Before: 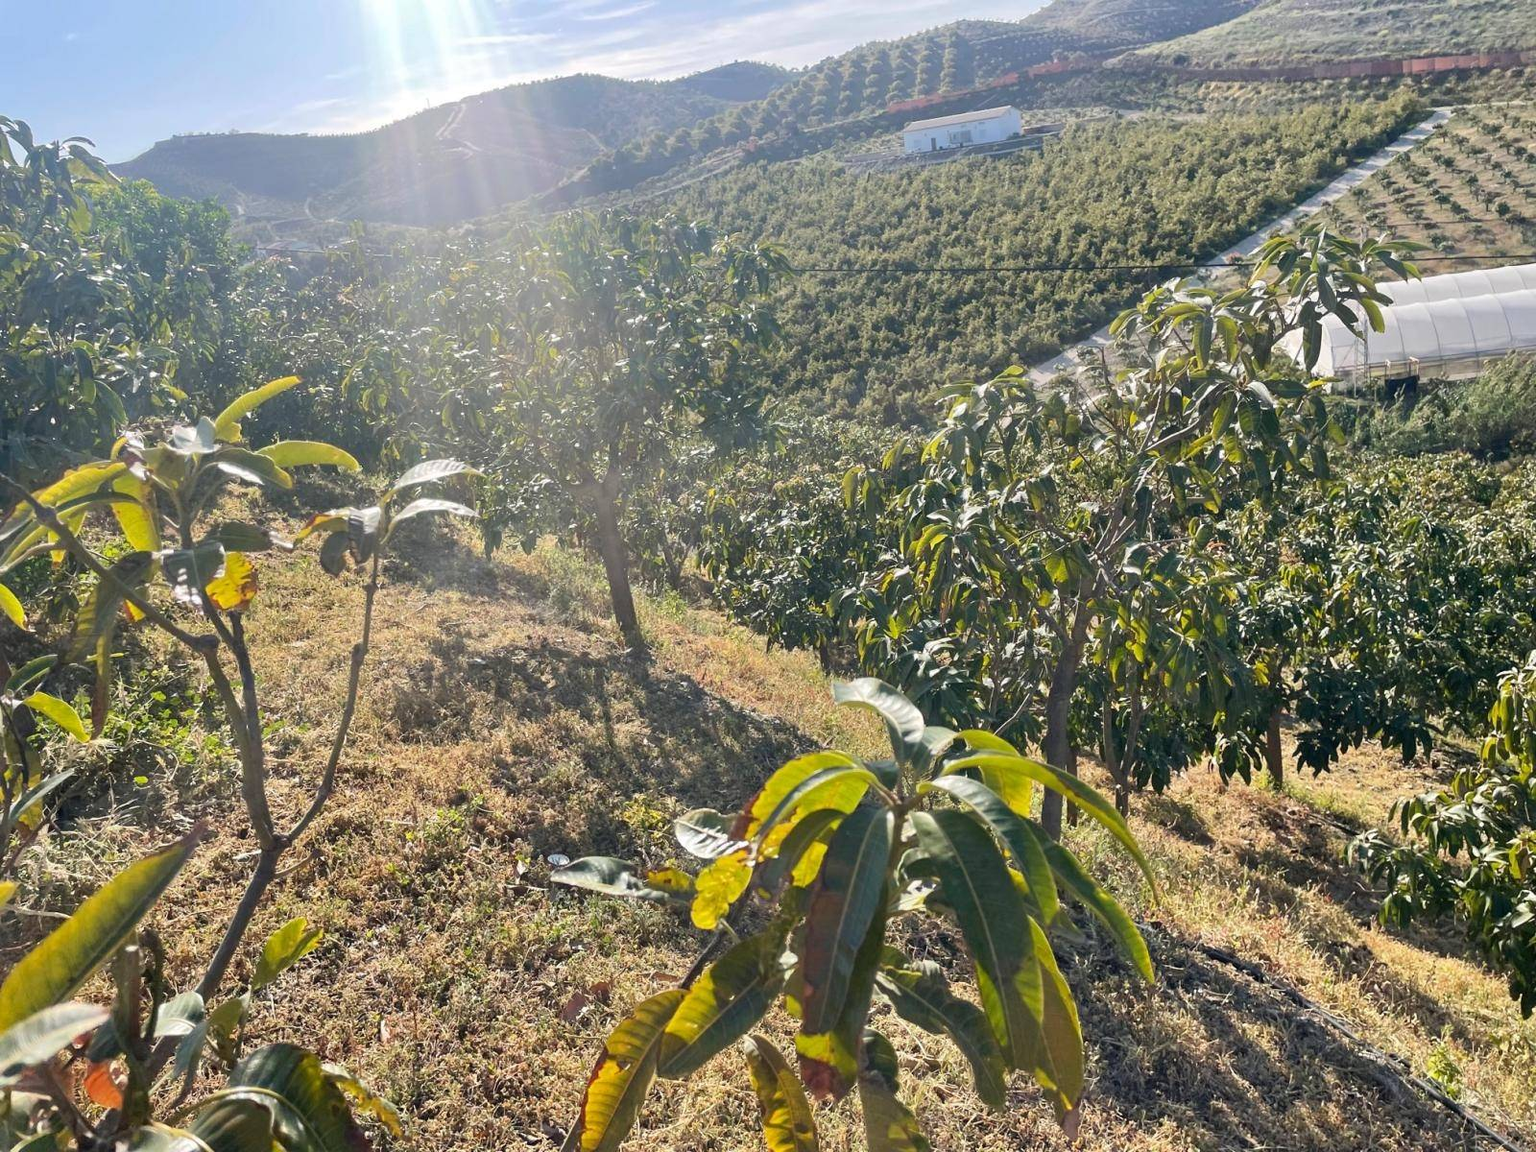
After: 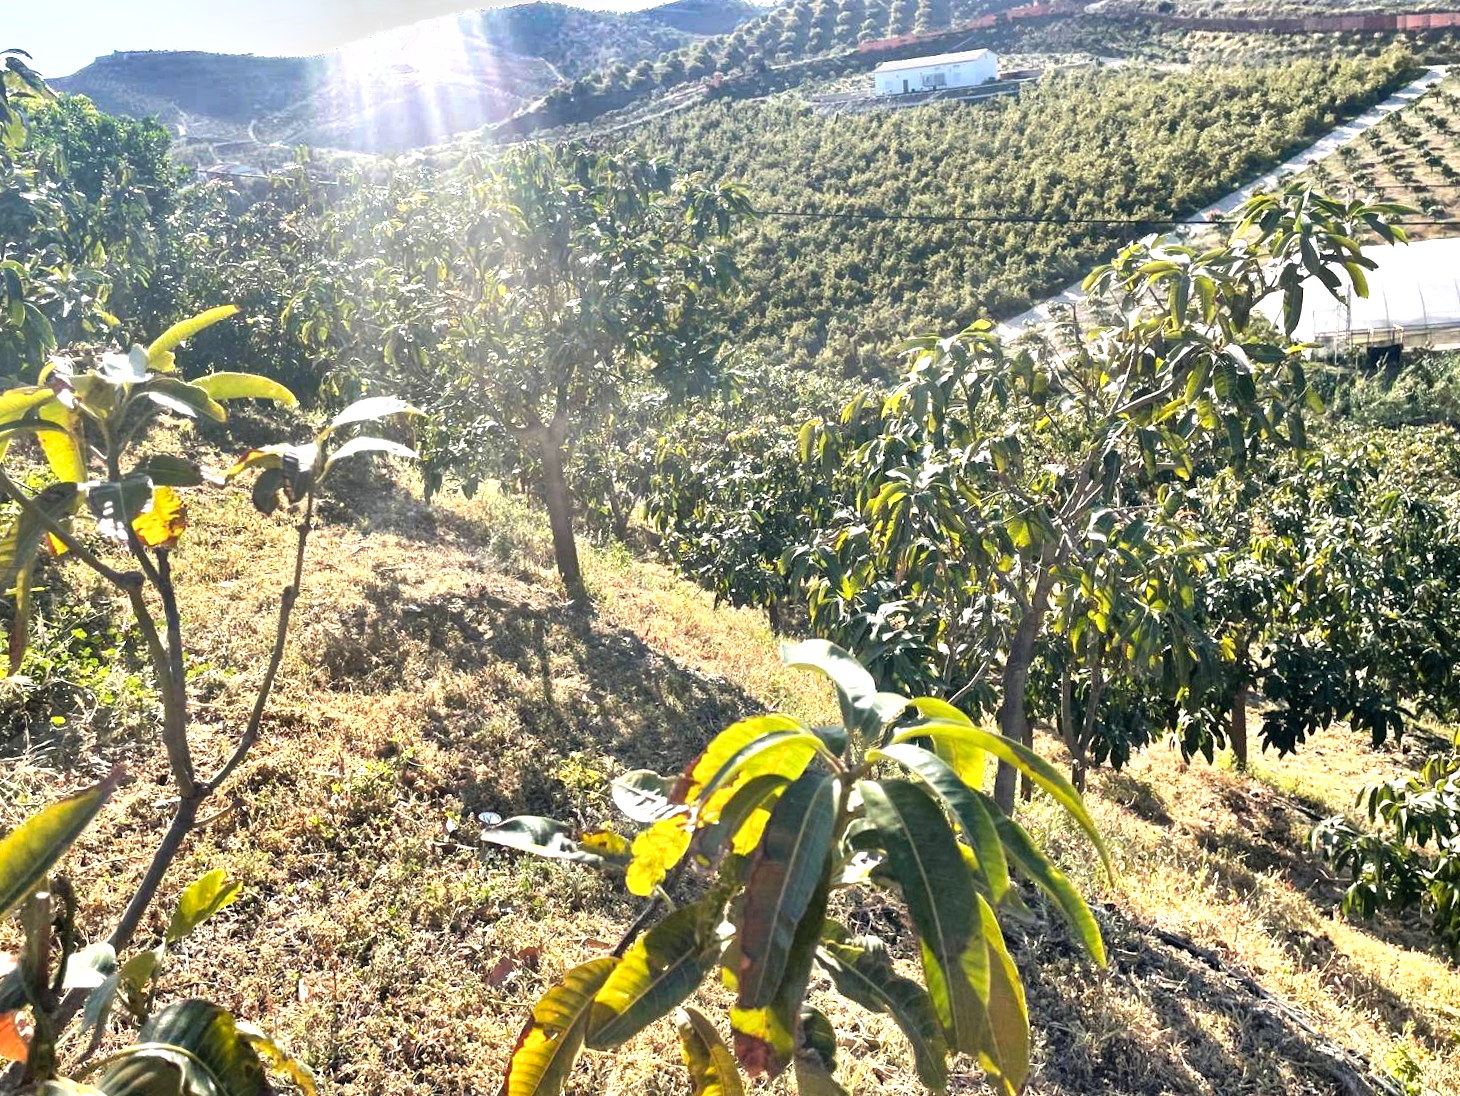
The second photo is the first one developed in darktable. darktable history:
shadows and highlights: radius 108.71, shadows 24.09, highlights -58.42, low approximation 0.01, soften with gaussian
tone equalizer: -8 EV -1.05 EV, -7 EV -1.03 EV, -6 EV -0.885 EV, -5 EV -0.571 EV, -3 EV 0.561 EV, -2 EV 0.893 EV, -1 EV 1.01 EV, +0 EV 1.07 EV
crop and rotate: angle -1.94°, left 3.154%, top 3.943%, right 1.517%, bottom 0.645%
